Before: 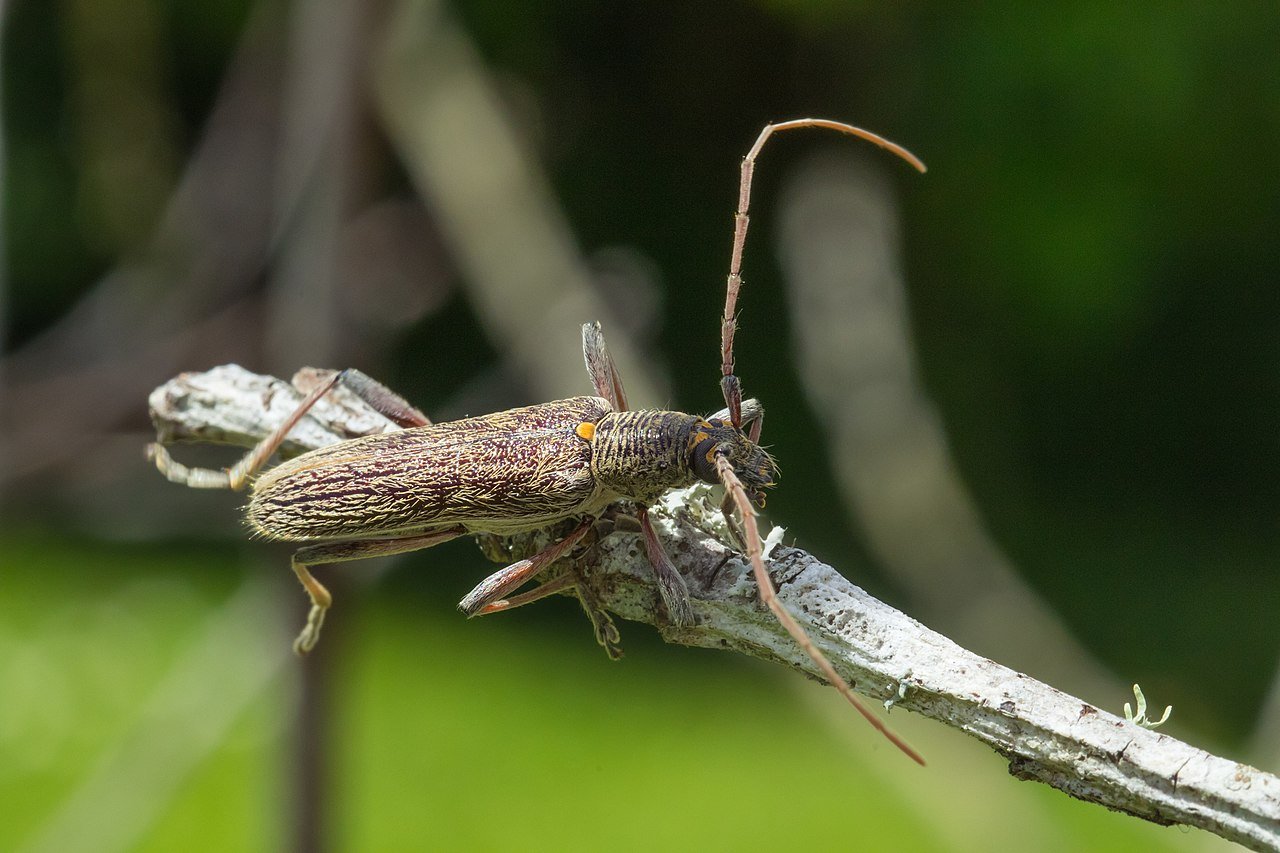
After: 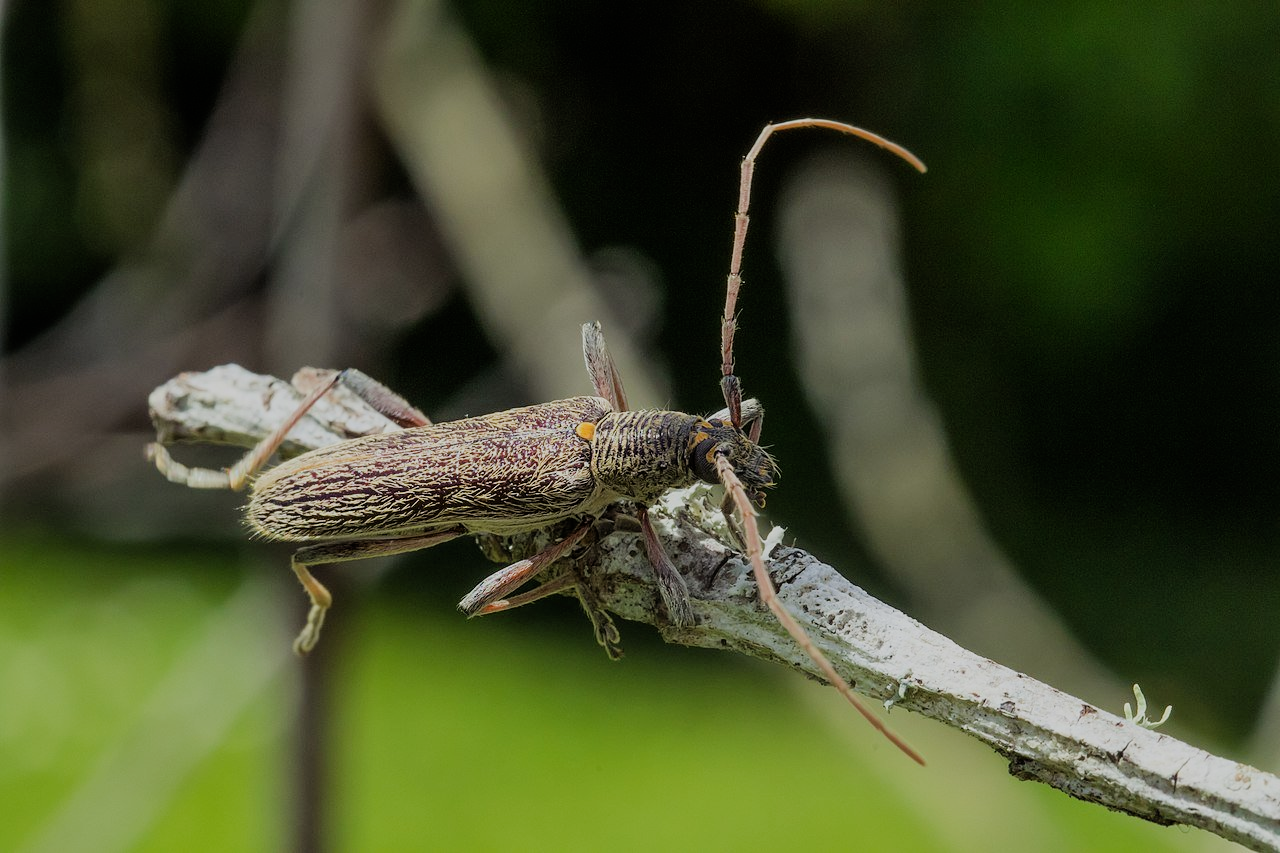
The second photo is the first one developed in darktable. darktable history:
filmic rgb: black relative exposure -6.96 EV, white relative exposure 5.66 EV, hardness 2.87
